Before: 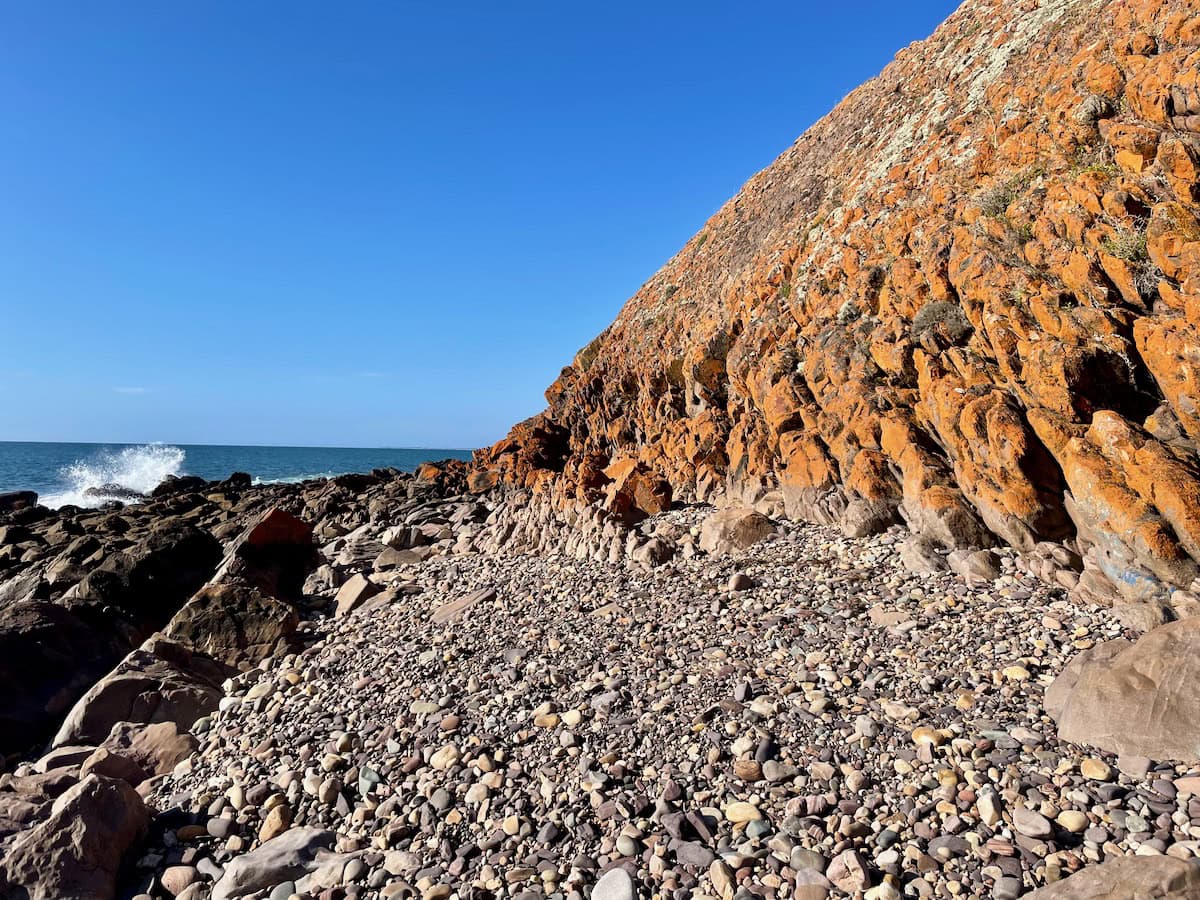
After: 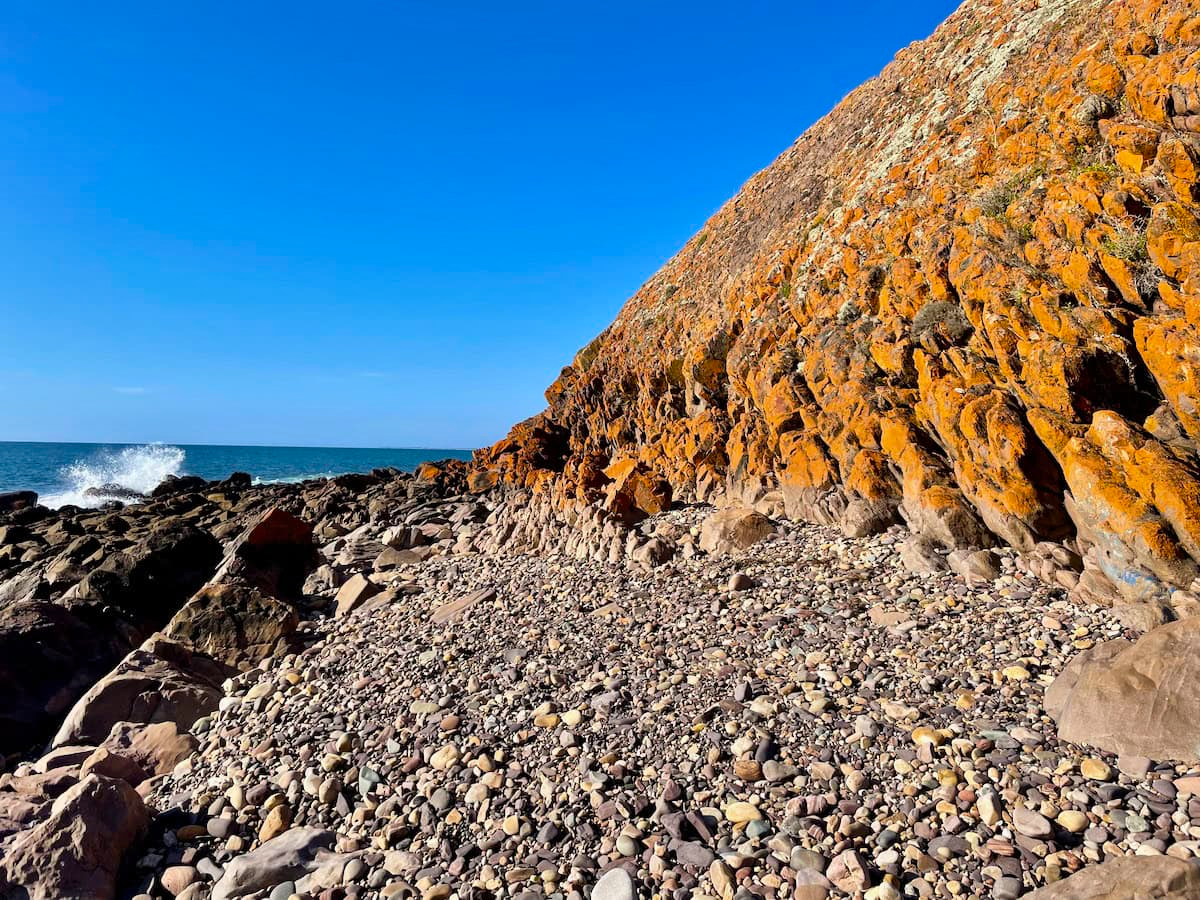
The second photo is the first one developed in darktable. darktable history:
shadows and highlights: shadows 52.42, soften with gaussian
color balance rgb: perceptual saturation grading › global saturation 20%, global vibrance 20%
